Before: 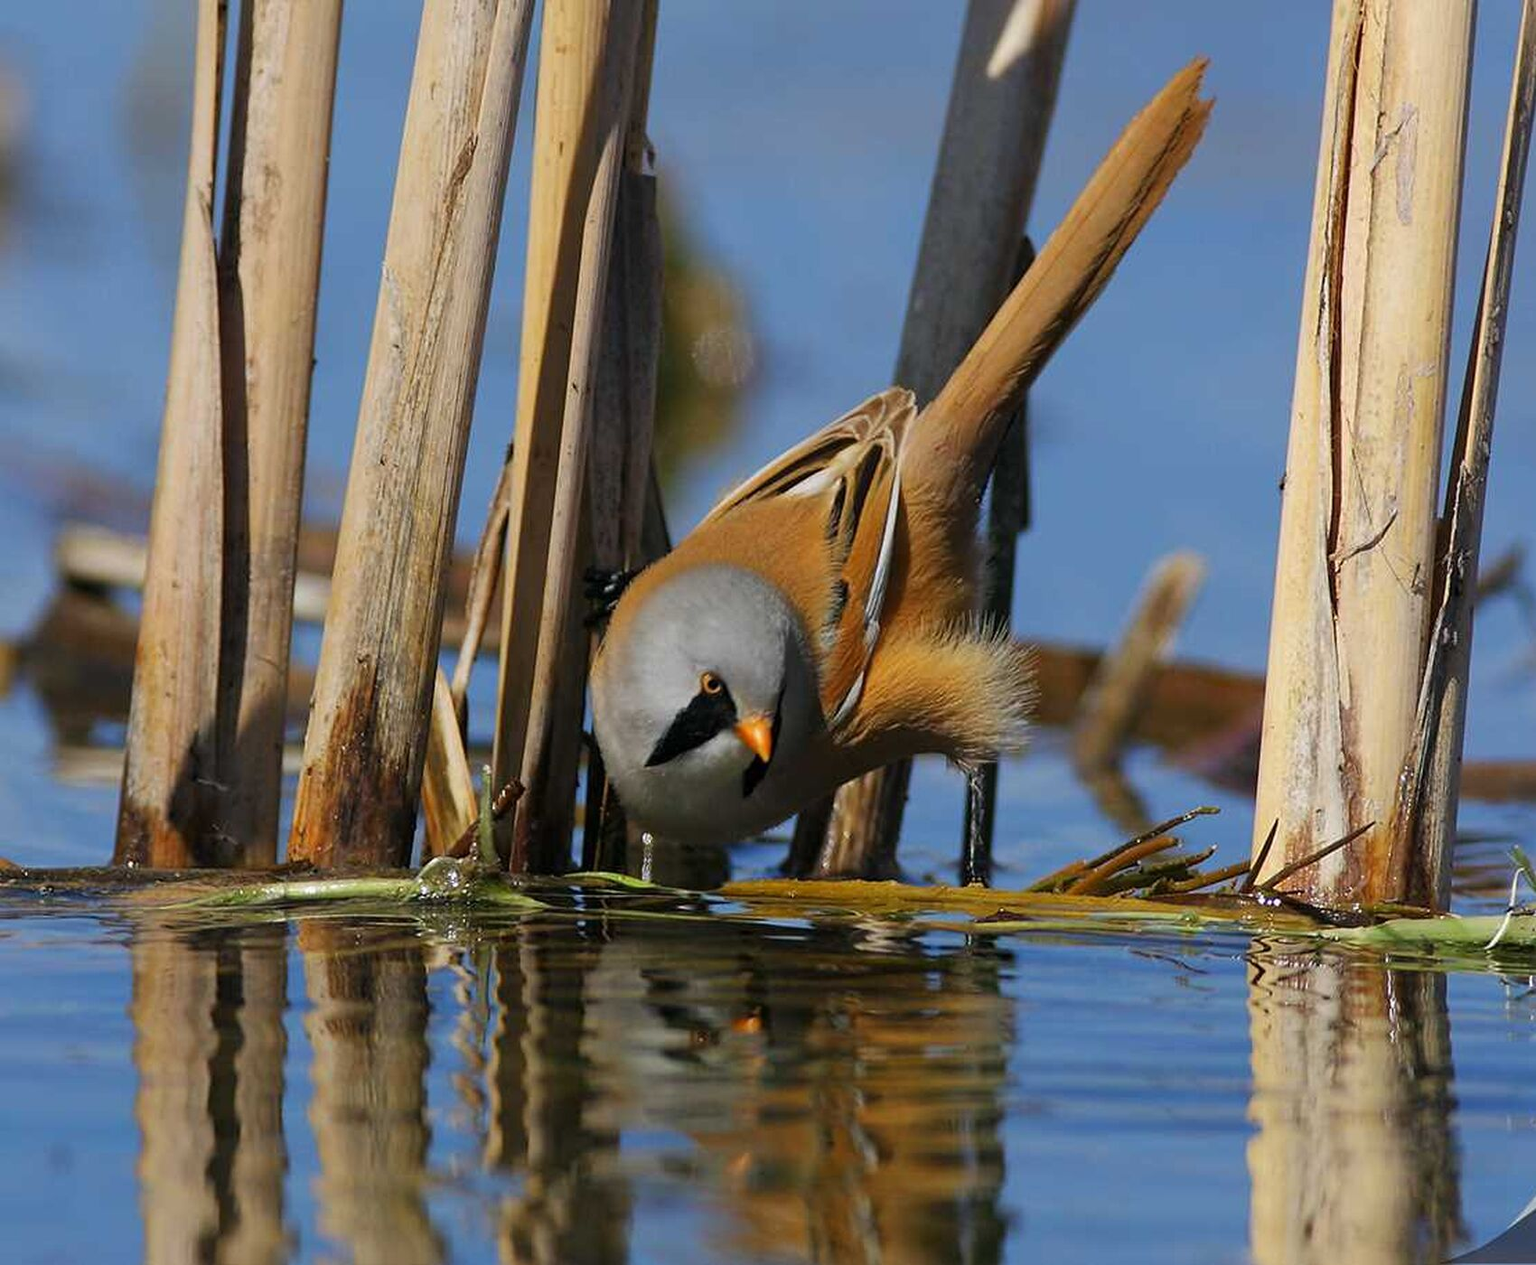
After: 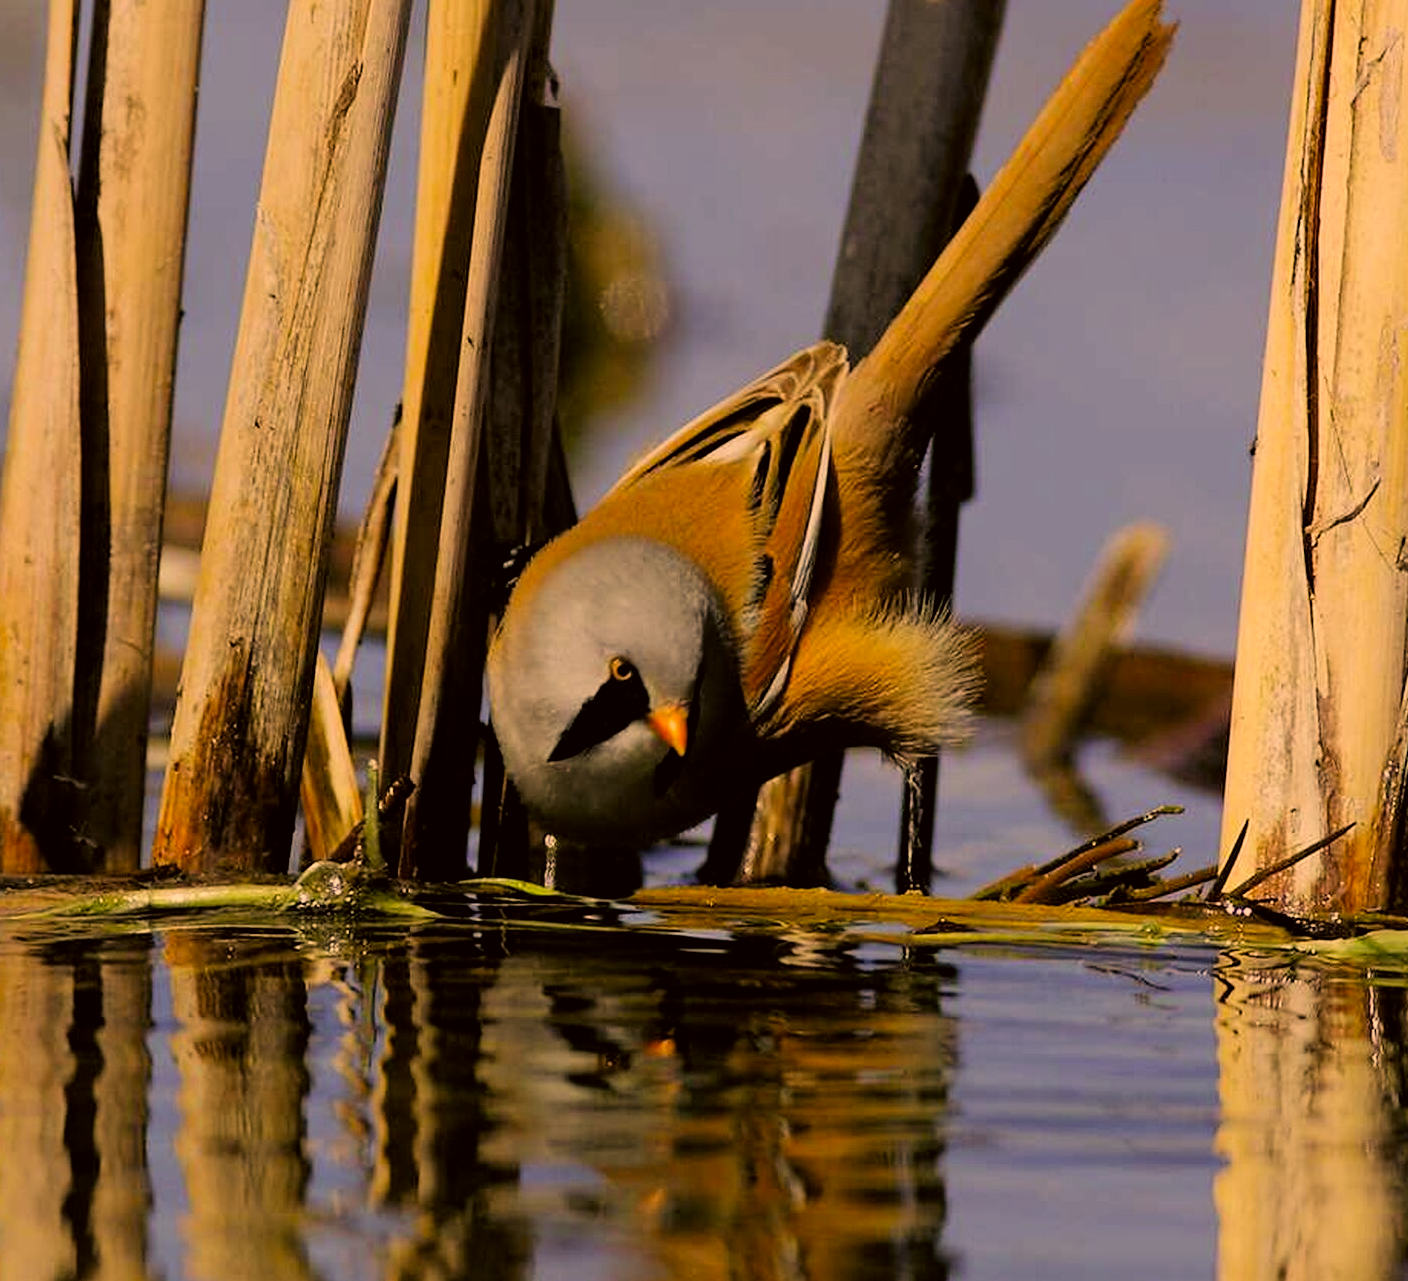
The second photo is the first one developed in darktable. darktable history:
filmic rgb: black relative exposure -5 EV, white relative exposure 3.5 EV, hardness 3.19, contrast 1.2, highlights saturation mix -50%
color correction: highlights a* 17.94, highlights b* 35.39, shadows a* 1.48, shadows b* 6.42, saturation 1.01
crop: left 9.807%, top 6.259%, right 7.334%, bottom 2.177%
